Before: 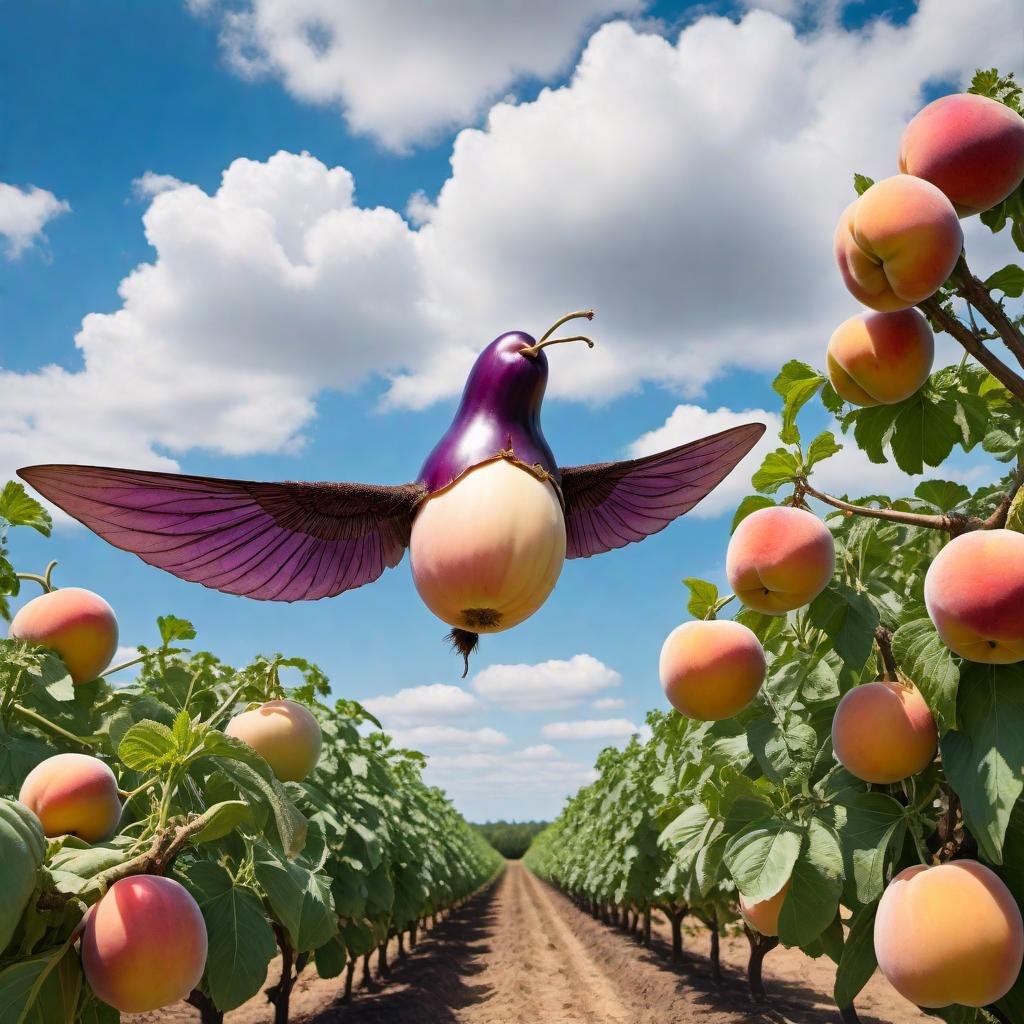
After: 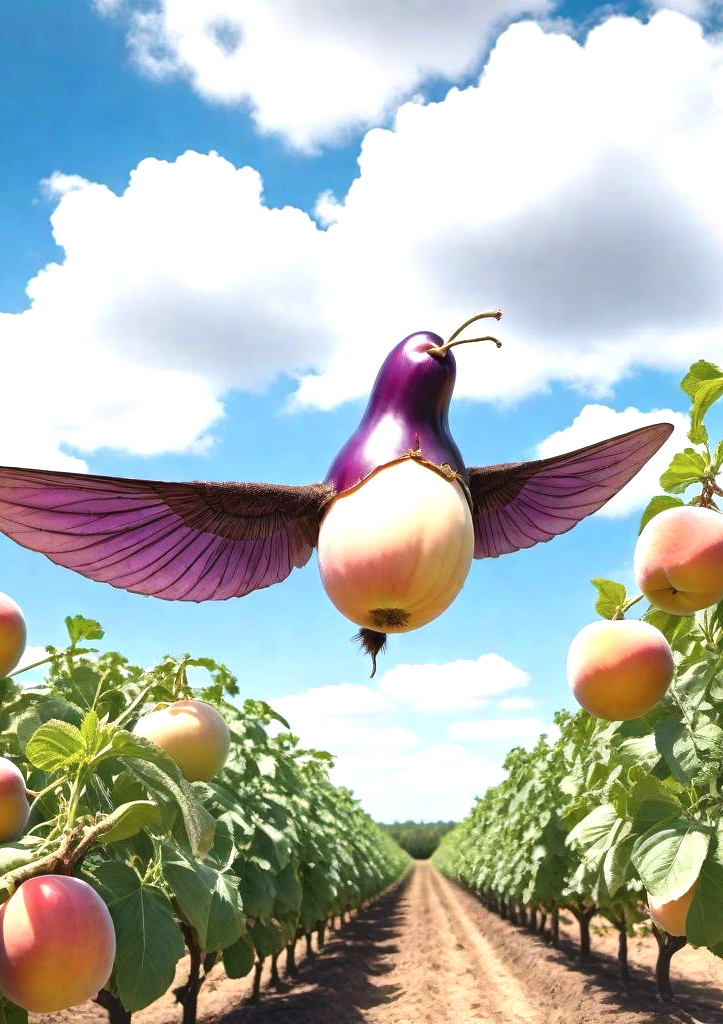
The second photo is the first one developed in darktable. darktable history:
exposure: exposure 1 EV, compensate highlight preservation false
crop and rotate: left 9.058%, right 20.256%
contrast brightness saturation: contrast -0.068, brightness -0.041, saturation -0.109
